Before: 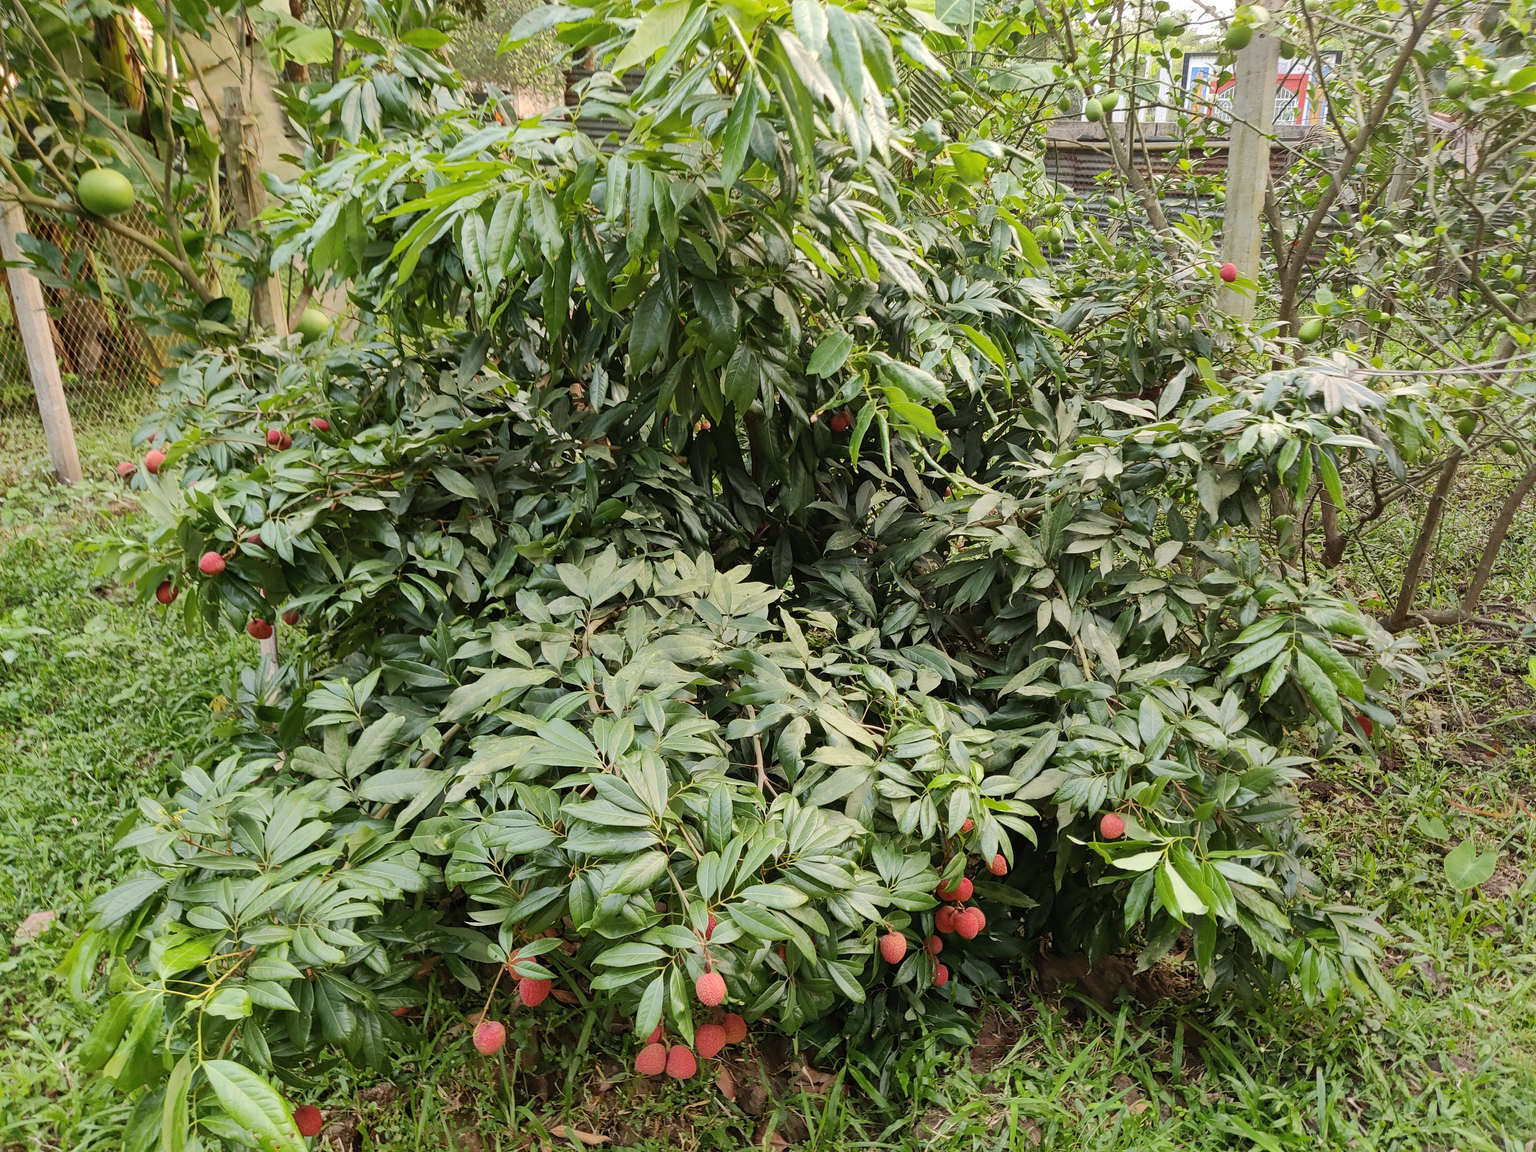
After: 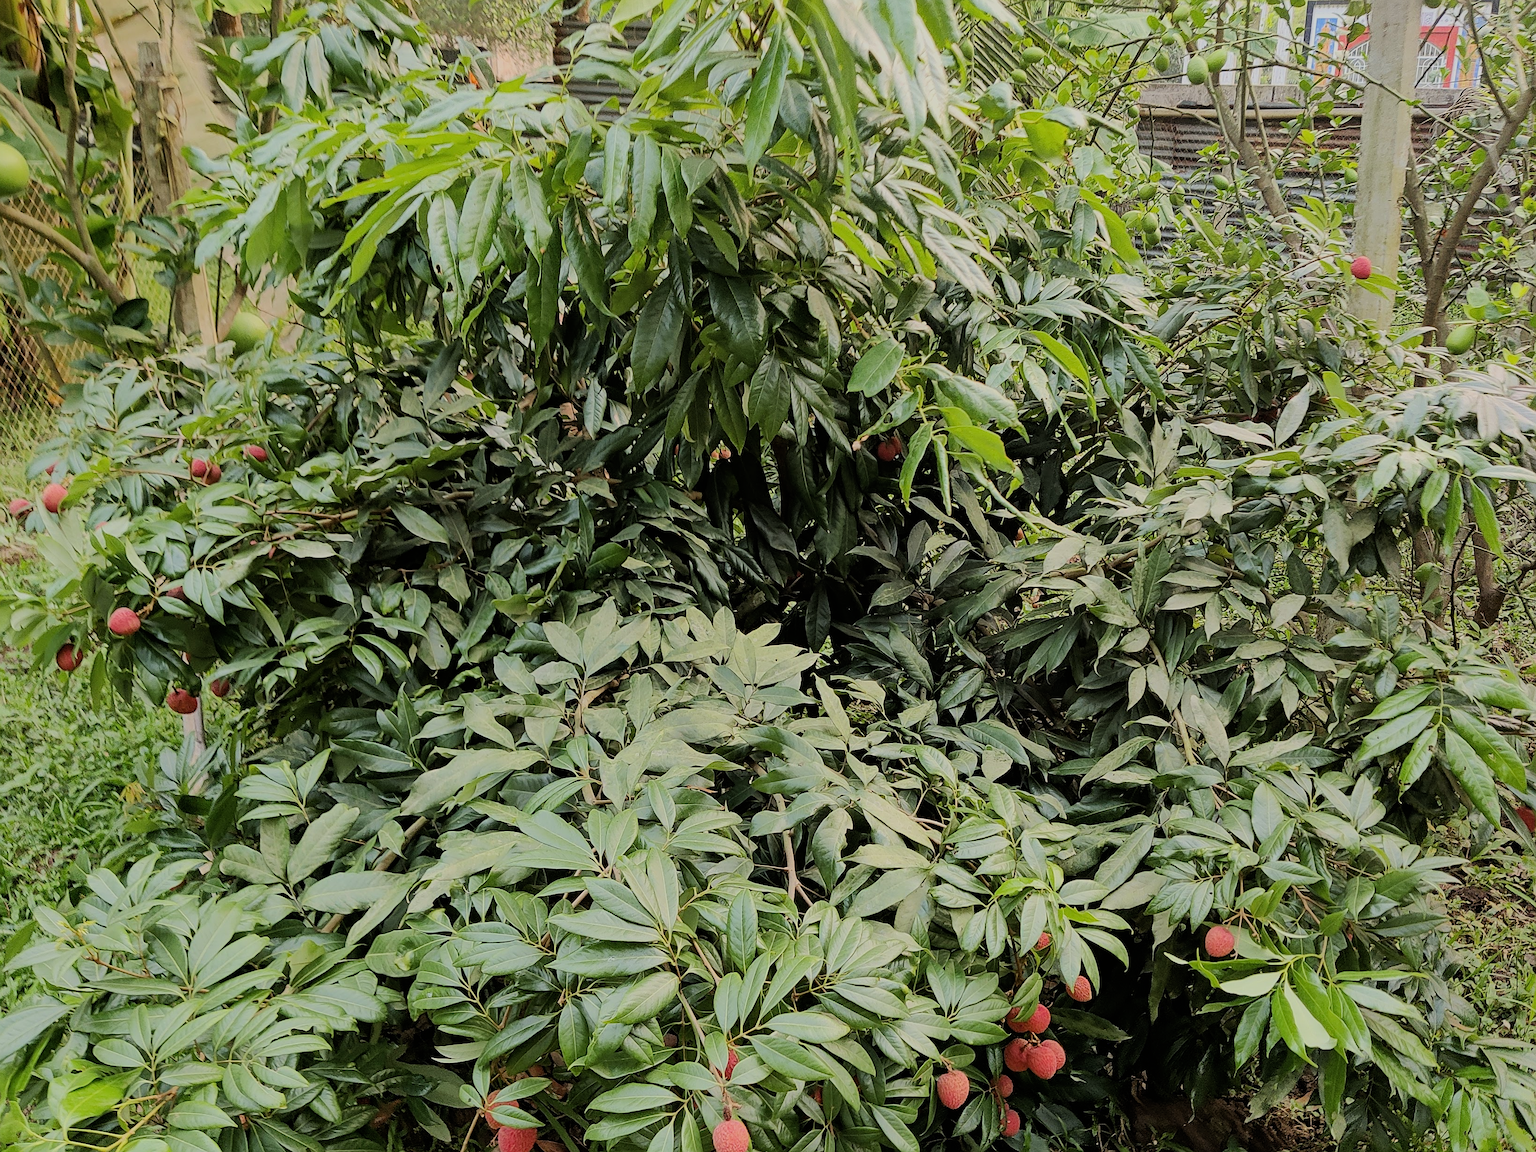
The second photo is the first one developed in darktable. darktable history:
white balance: emerald 1
sharpen: on, module defaults
crop and rotate: left 7.196%, top 4.574%, right 10.605%, bottom 13.178%
filmic rgb: black relative exposure -7.15 EV, white relative exposure 5.36 EV, hardness 3.02, color science v6 (2022)
